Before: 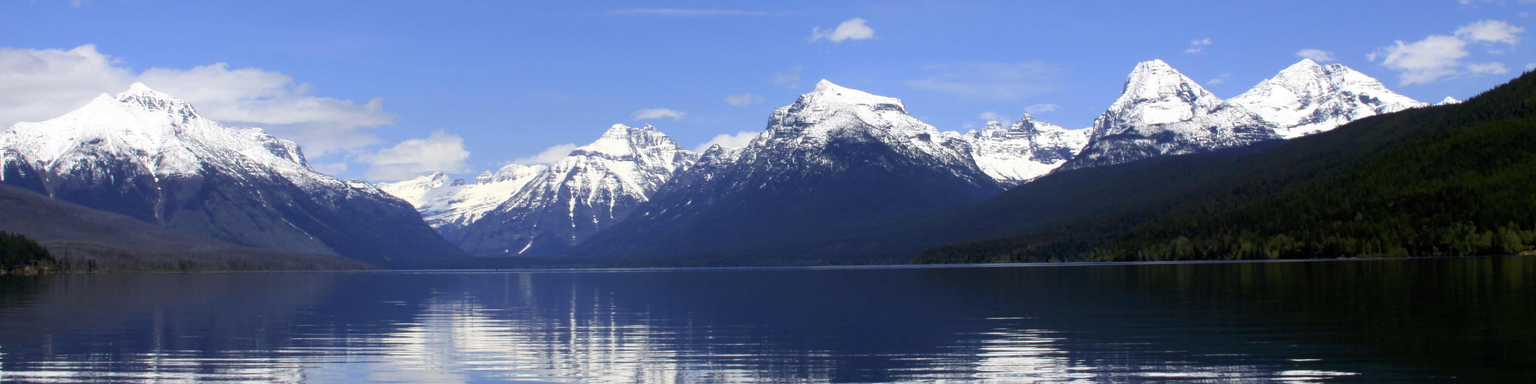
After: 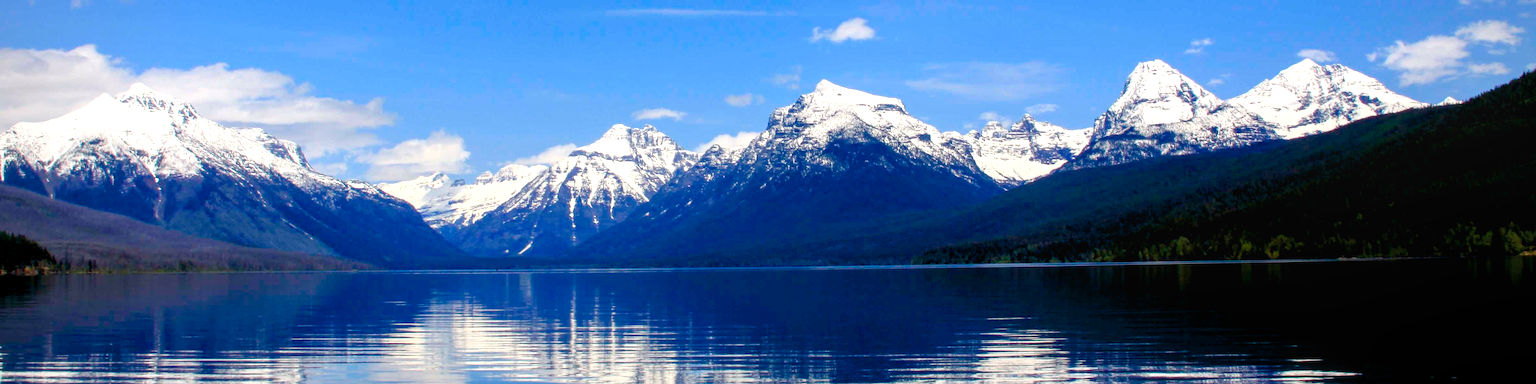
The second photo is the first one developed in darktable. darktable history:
vignetting: fall-off radius 100%, width/height ratio 1.337
exposure: exposure 0.3 EV, compensate highlight preservation false
color balance rgb: shadows lift › chroma 1%, shadows lift › hue 240.84°, highlights gain › chroma 2%, highlights gain › hue 73.2°, global offset › luminance -0.5%, perceptual saturation grading › global saturation 20%, perceptual saturation grading › highlights -25%, perceptual saturation grading › shadows 50%, global vibrance 25.26%
local contrast: on, module defaults
